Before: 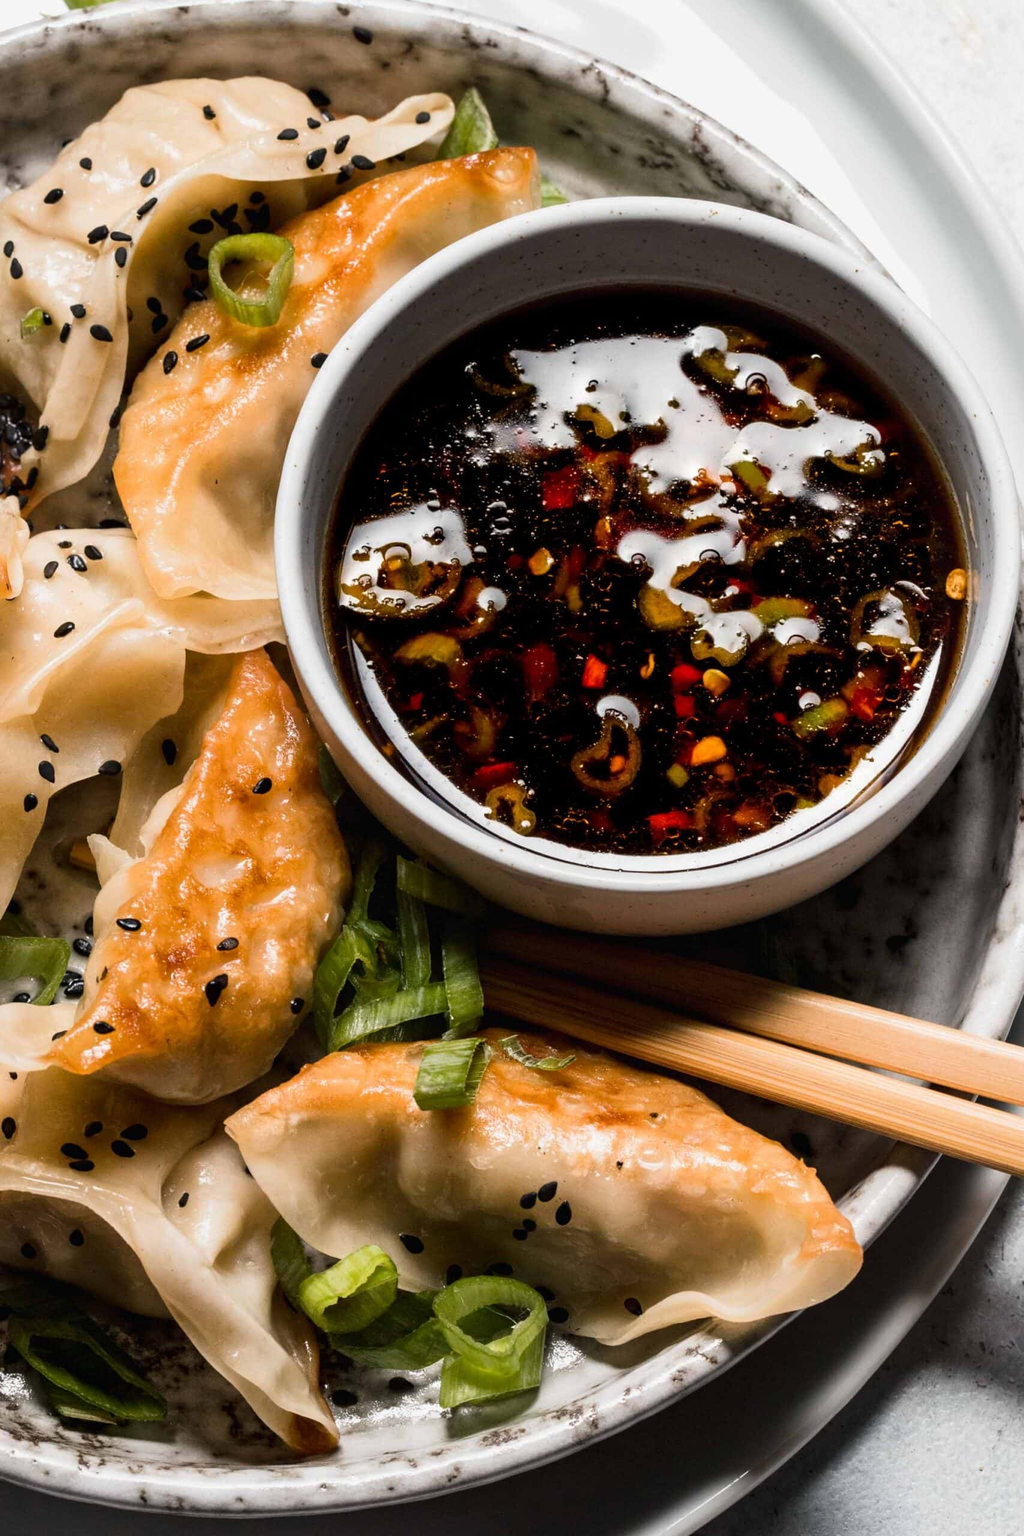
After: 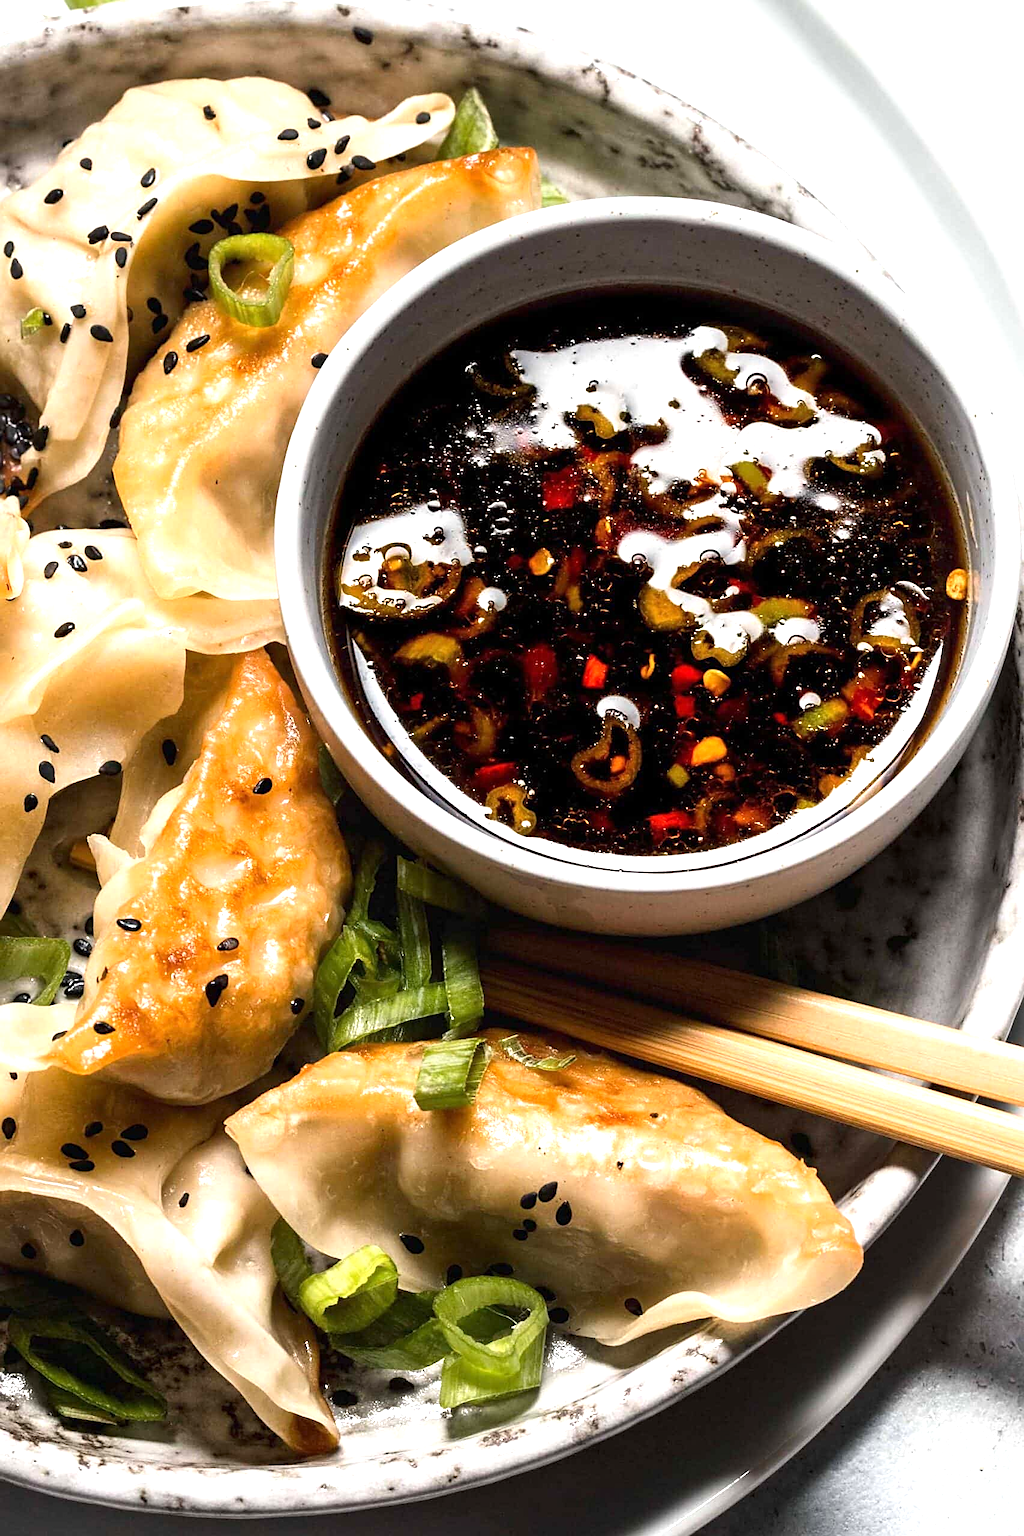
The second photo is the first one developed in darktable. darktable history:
exposure: exposure 0.761 EV, compensate highlight preservation false
sharpen: on, module defaults
